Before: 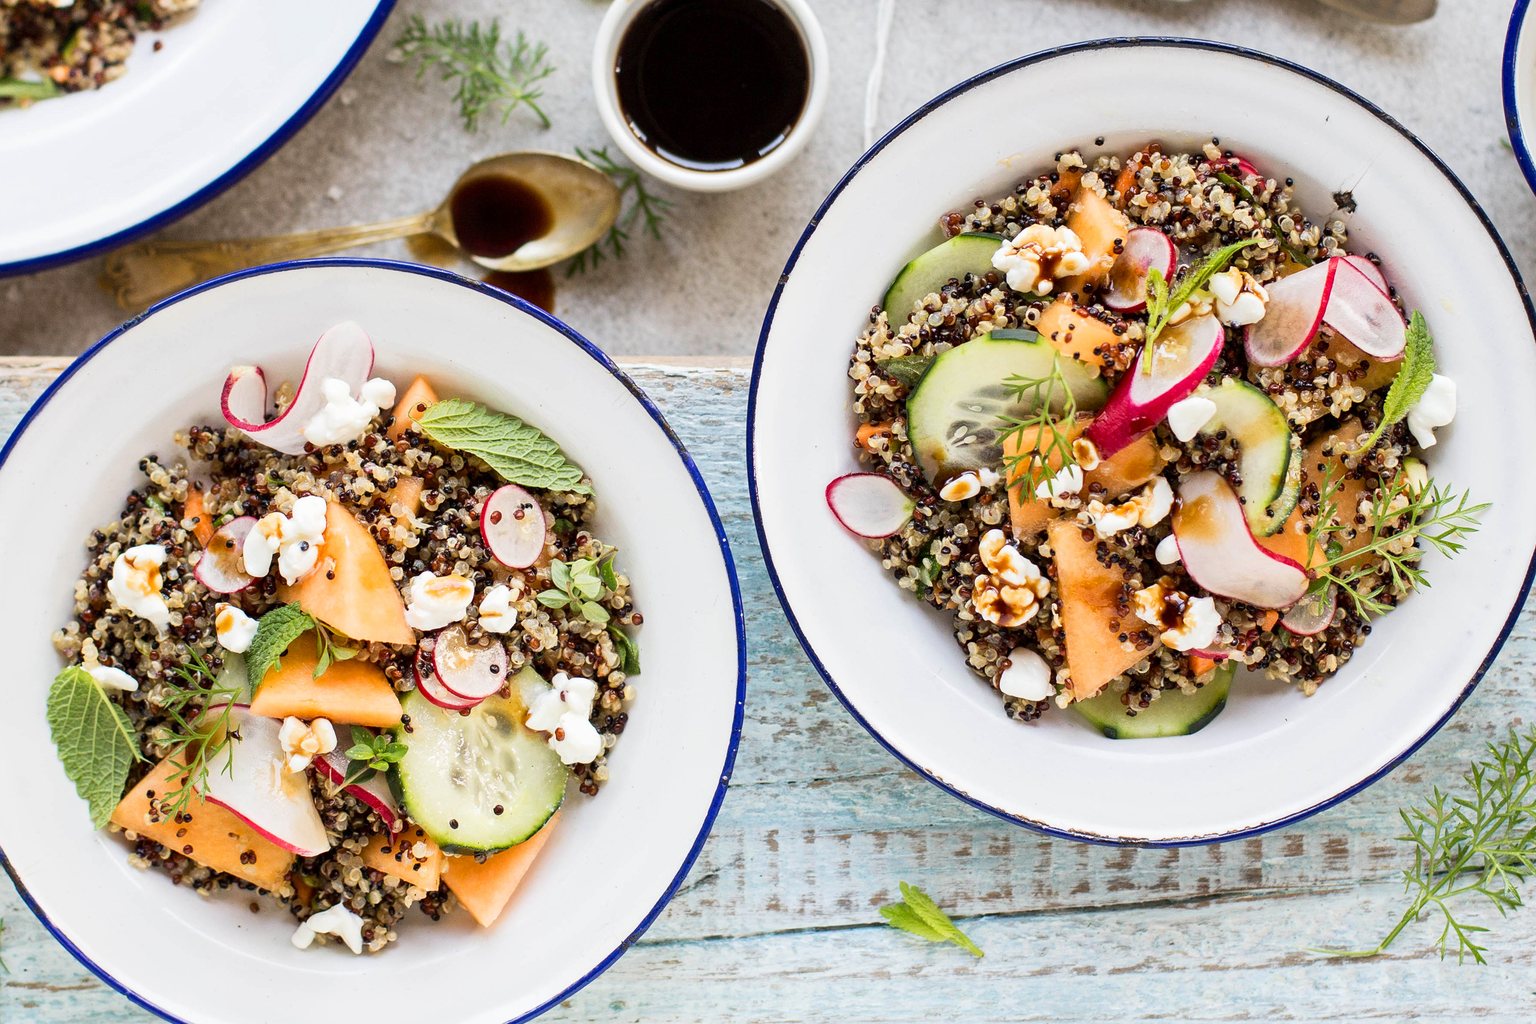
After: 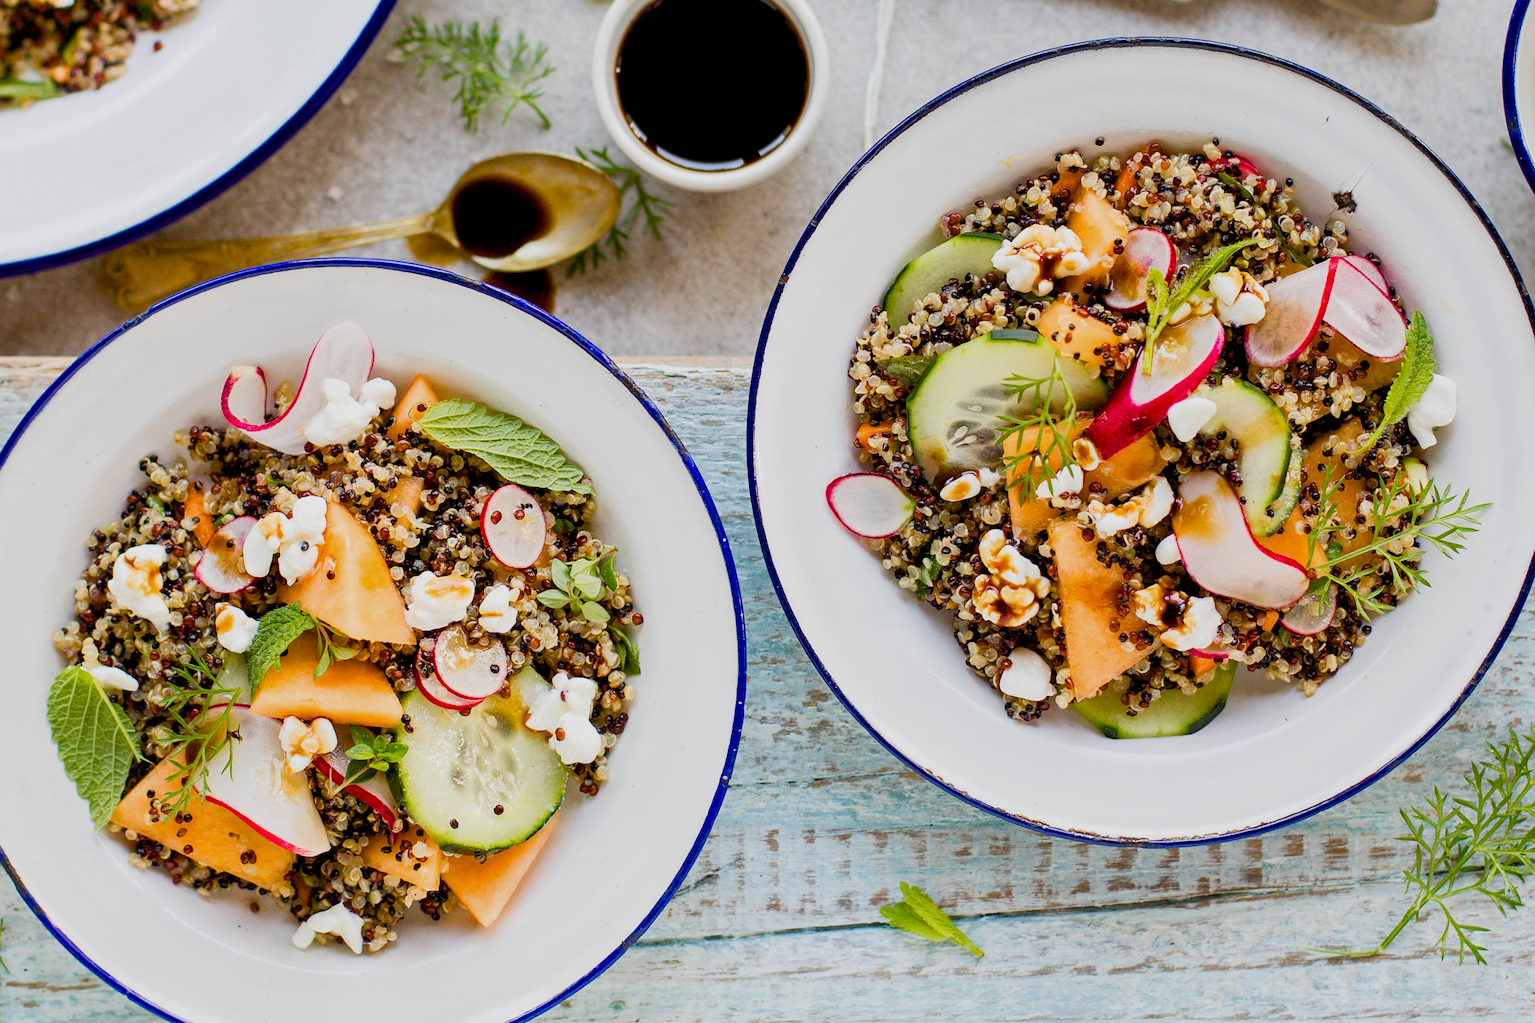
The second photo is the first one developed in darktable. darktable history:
exposure: black level correction 0.002, exposure -0.098 EV, compensate exposure bias true, compensate highlight preservation false
shadows and highlights: shadows 36.26, highlights -27.19, soften with gaussian
color balance rgb: global offset › luminance -0.306%, global offset › hue 258.75°, perceptual saturation grading › global saturation 20%, perceptual saturation grading › highlights -14.426%, perceptual saturation grading › shadows 49.671%, contrast -9.588%
